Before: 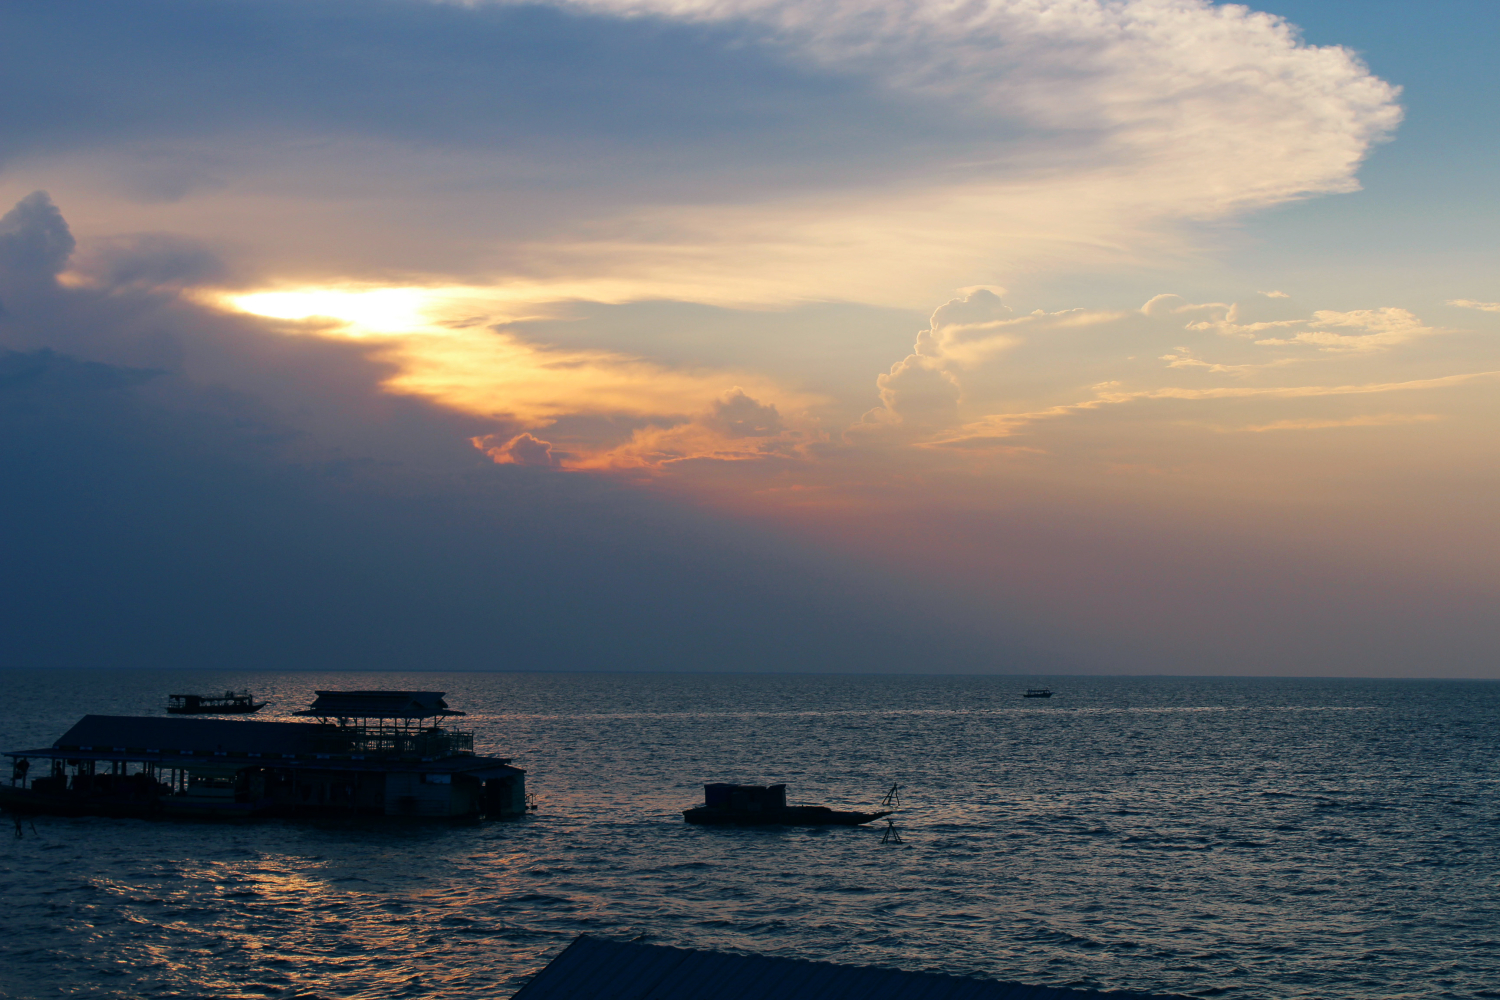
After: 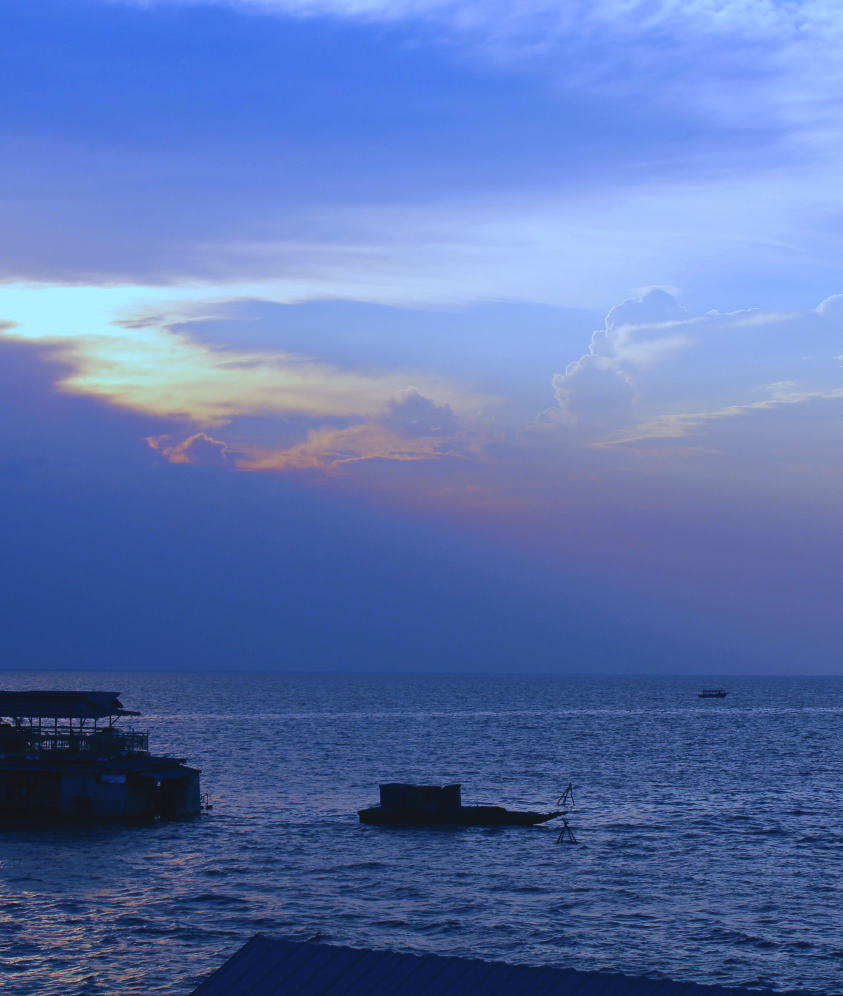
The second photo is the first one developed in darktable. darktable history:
white balance: red 0.766, blue 1.537
contrast brightness saturation: contrast -0.11
crop: left 21.674%, right 22.086%
